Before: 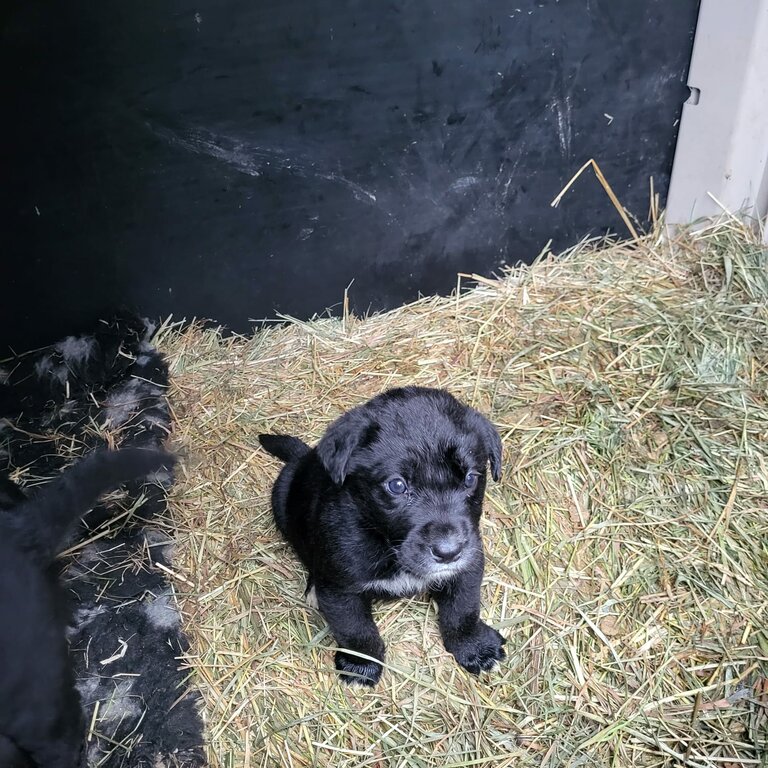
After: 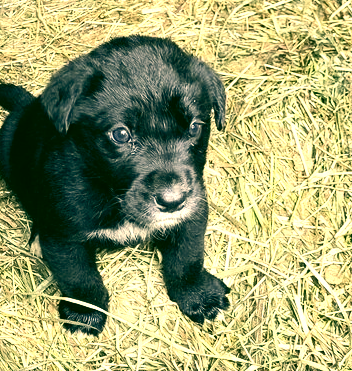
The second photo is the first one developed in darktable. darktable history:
color balance rgb: perceptual saturation grading › highlights -31.88%, perceptual saturation grading › mid-tones 5.8%, perceptual saturation grading › shadows 18.12%, perceptual brilliance grading › highlights 3.62%, perceptual brilliance grading › mid-tones -18.12%, perceptual brilliance grading › shadows -41.3%
exposure: exposure 0.766 EV, compensate highlight preservation false
color correction: highlights a* 5.62, highlights b* 33.57, shadows a* -25.86, shadows b* 4.02
crop: left 35.976%, top 45.819%, right 18.162%, bottom 5.807%
